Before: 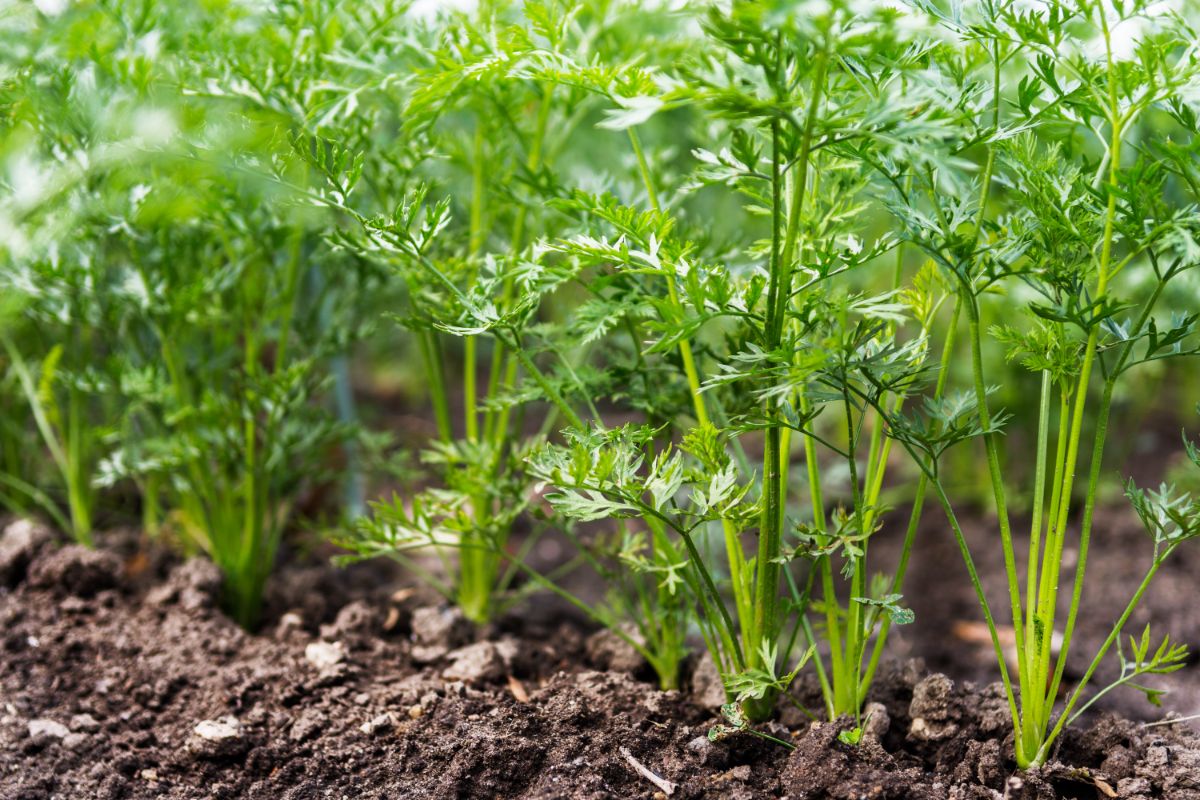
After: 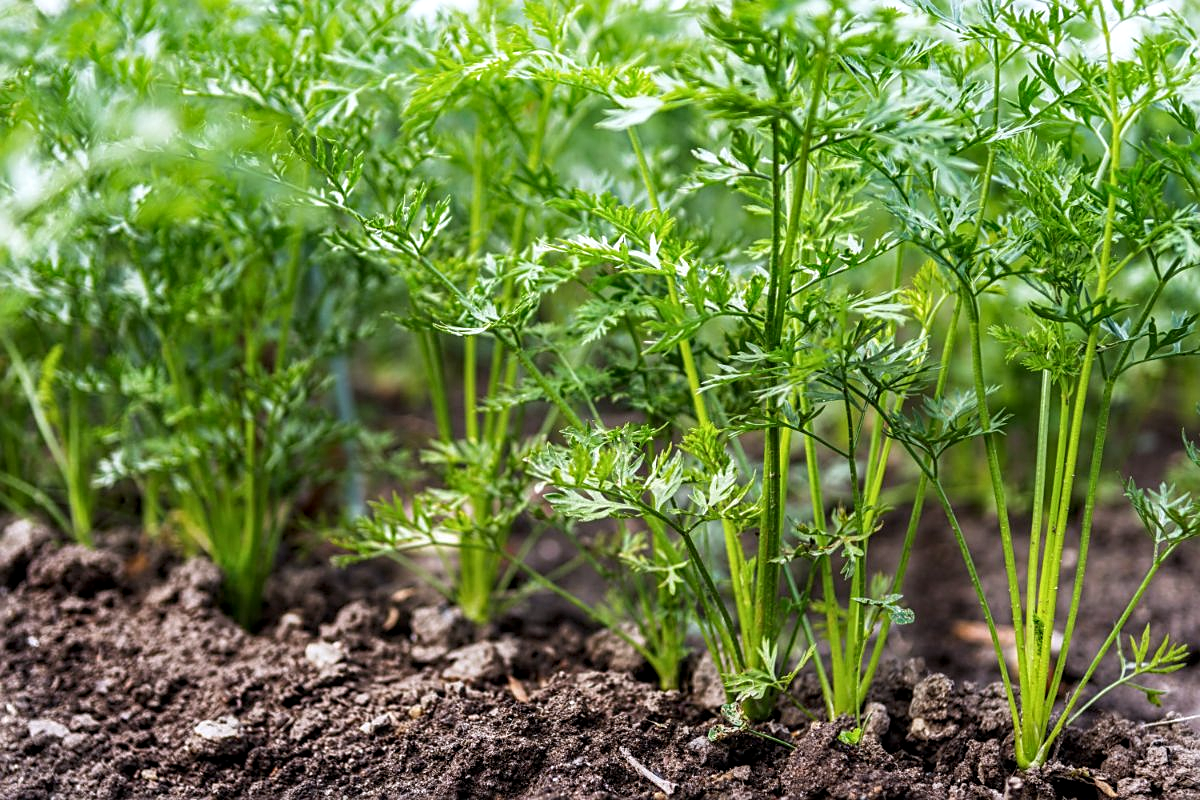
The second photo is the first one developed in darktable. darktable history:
sharpen: on, module defaults
color calibration: illuminant same as pipeline (D50), adaptation none (bypass)
white balance: red 0.983, blue 1.036
local contrast: on, module defaults
